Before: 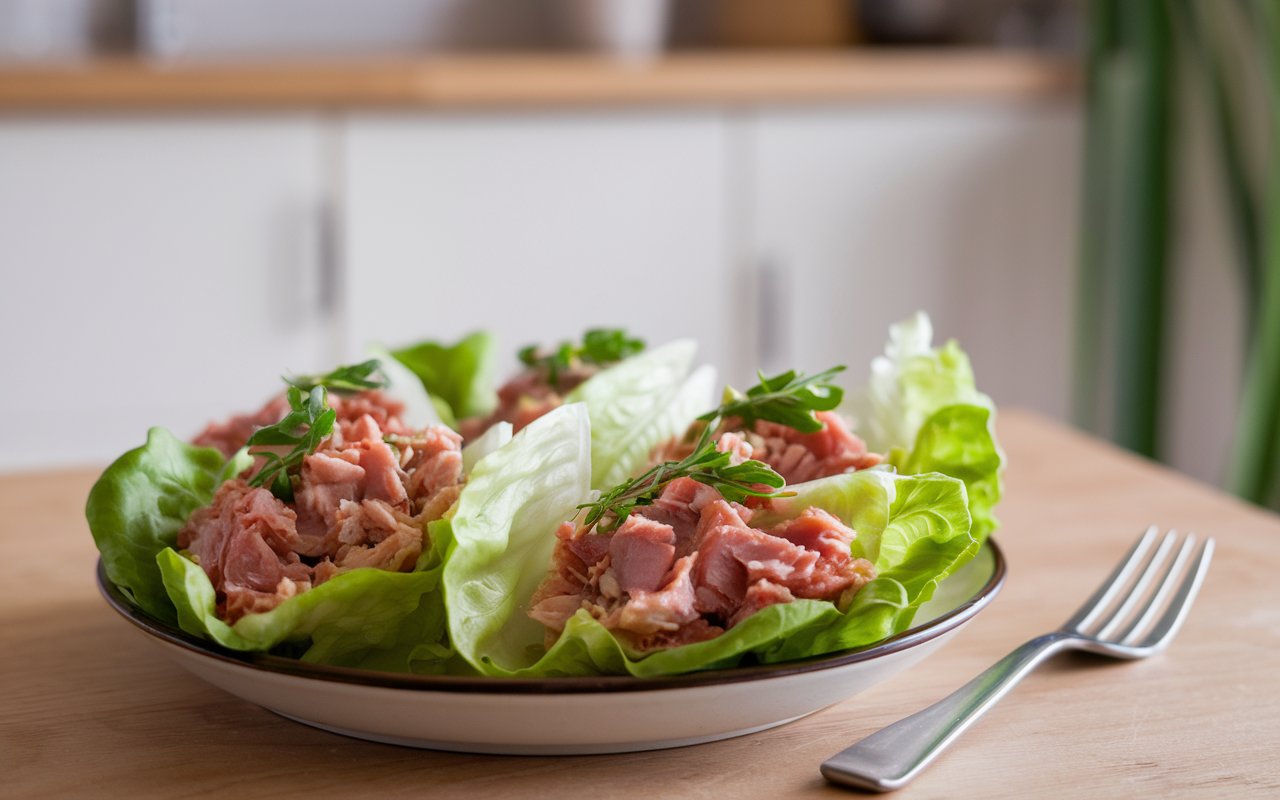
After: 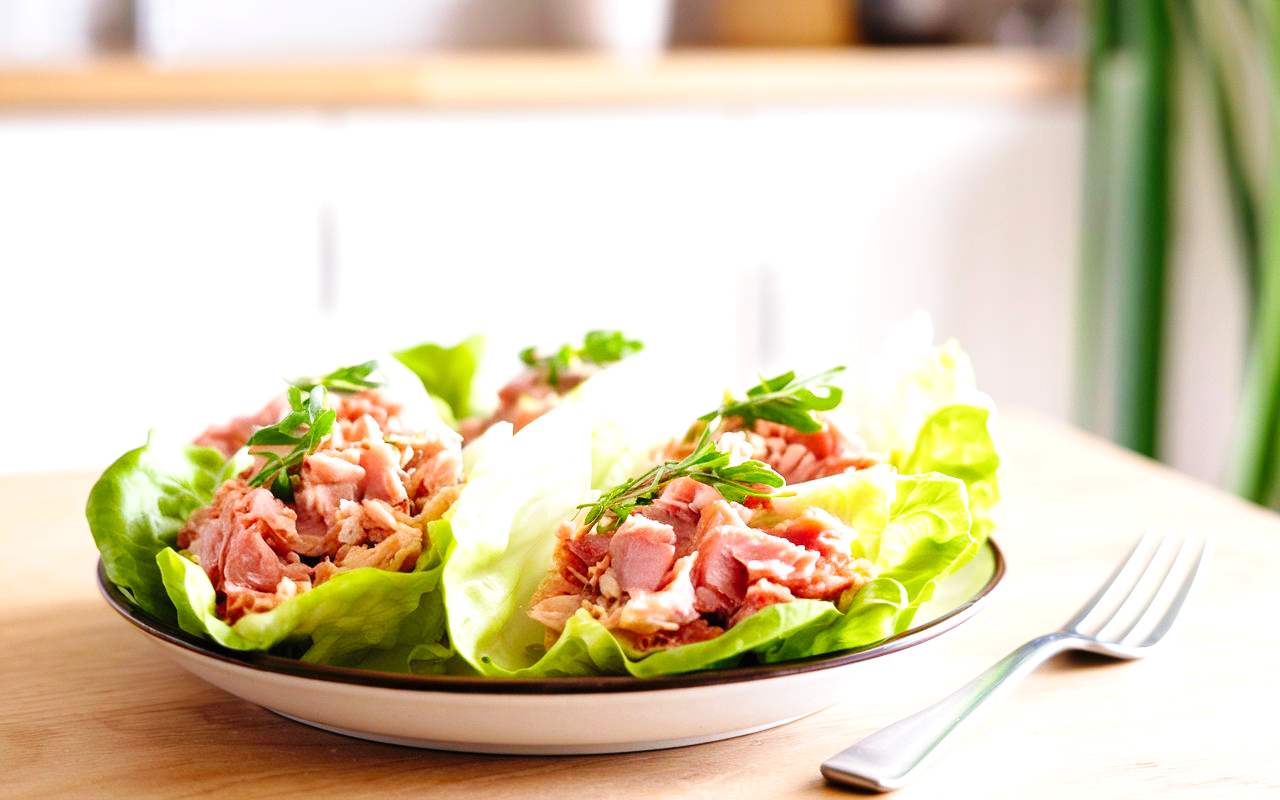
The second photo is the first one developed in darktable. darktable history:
exposure: black level correction 0, exposure 1.101 EV, compensate highlight preservation false
base curve: curves: ch0 [(0, 0) (0.036, 0.025) (0.121, 0.166) (0.206, 0.329) (0.605, 0.79) (1, 1)], preserve colors none
